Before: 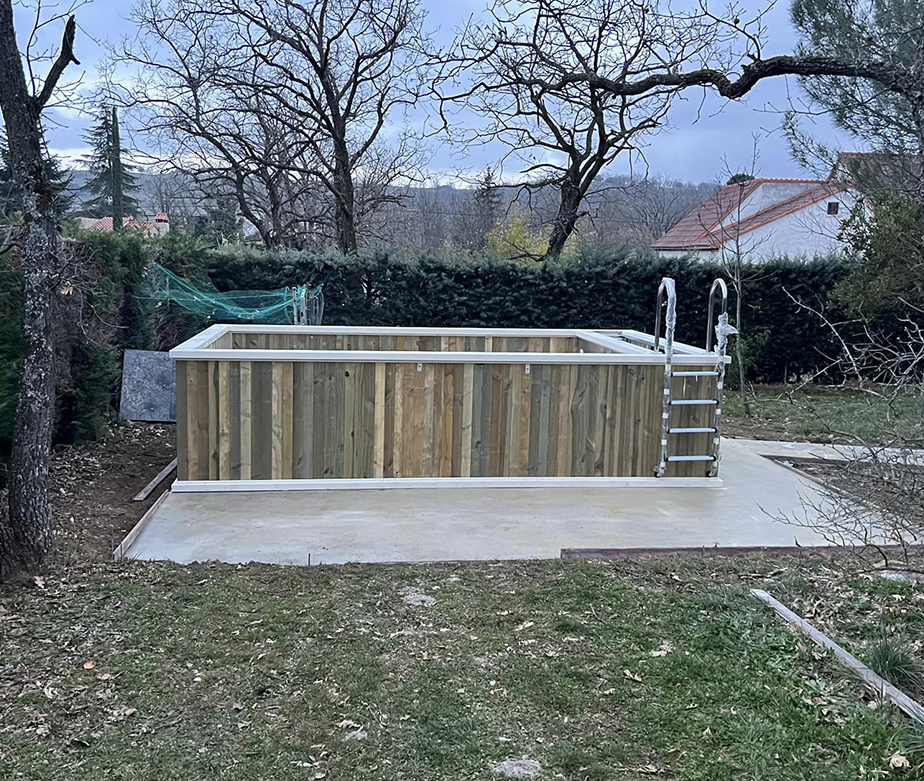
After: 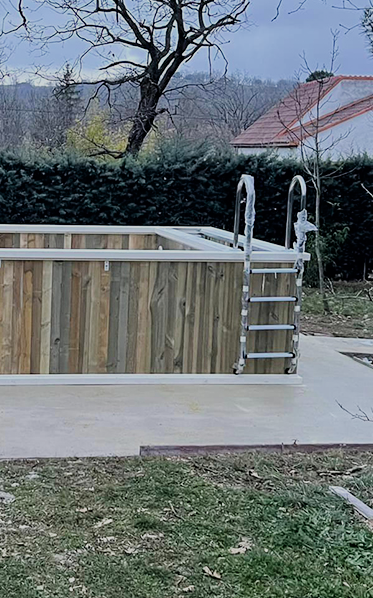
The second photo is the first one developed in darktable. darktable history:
tone equalizer: -7 EV 0.118 EV, edges refinement/feathering 500, mask exposure compensation -1.57 EV, preserve details no
crop: left 45.596%, top 13.233%, right 14.009%, bottom 10.109%
filmic rgb: black relative exposure -7.65 EV, white relative exposure 4.56 EV, hardness 3.61, iterations of high-quality reconstruction 0
